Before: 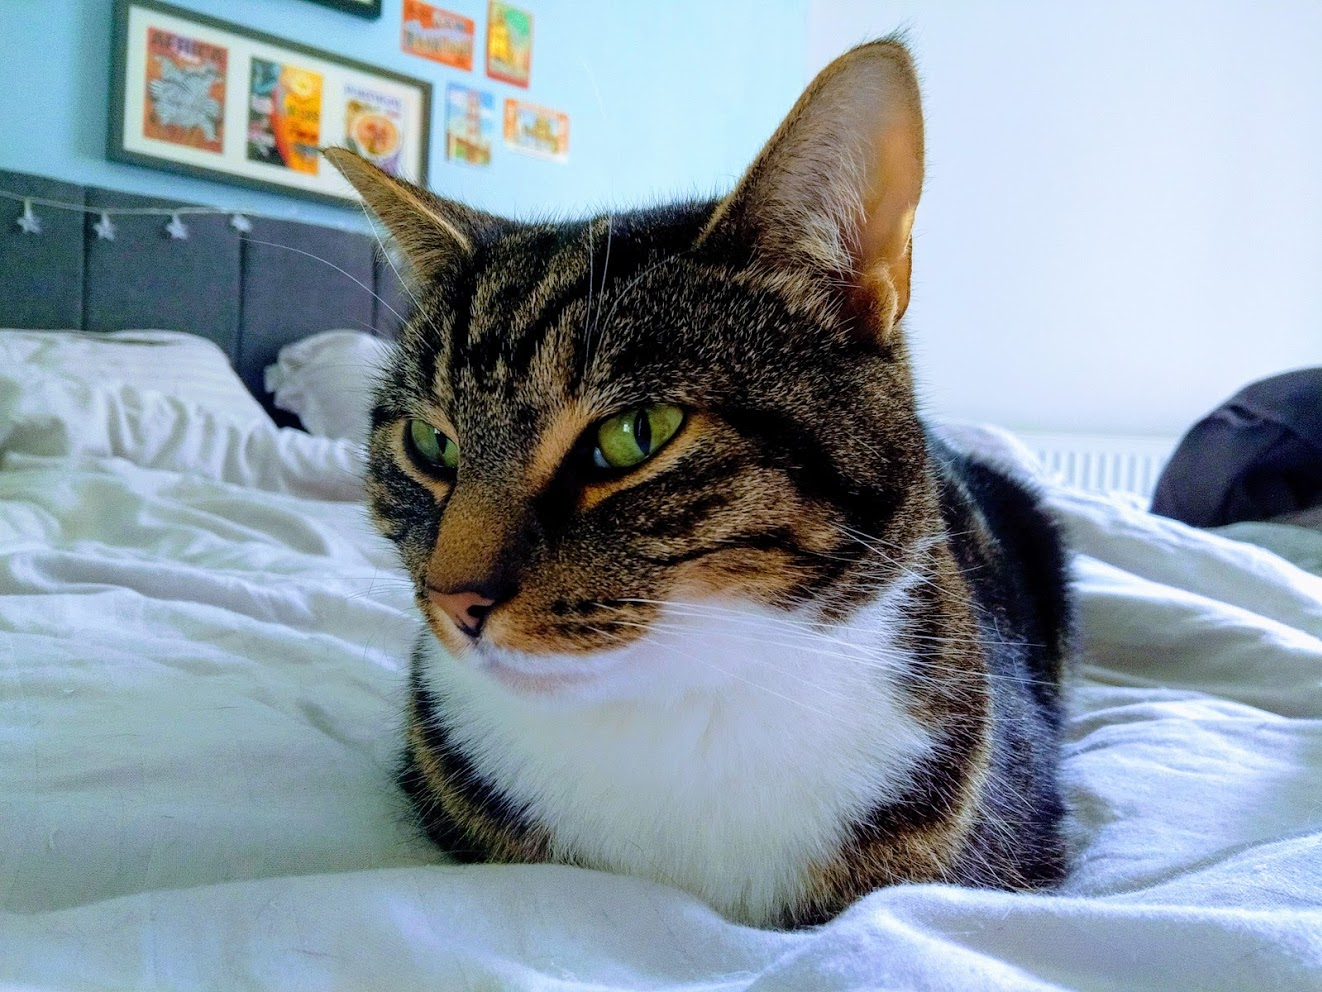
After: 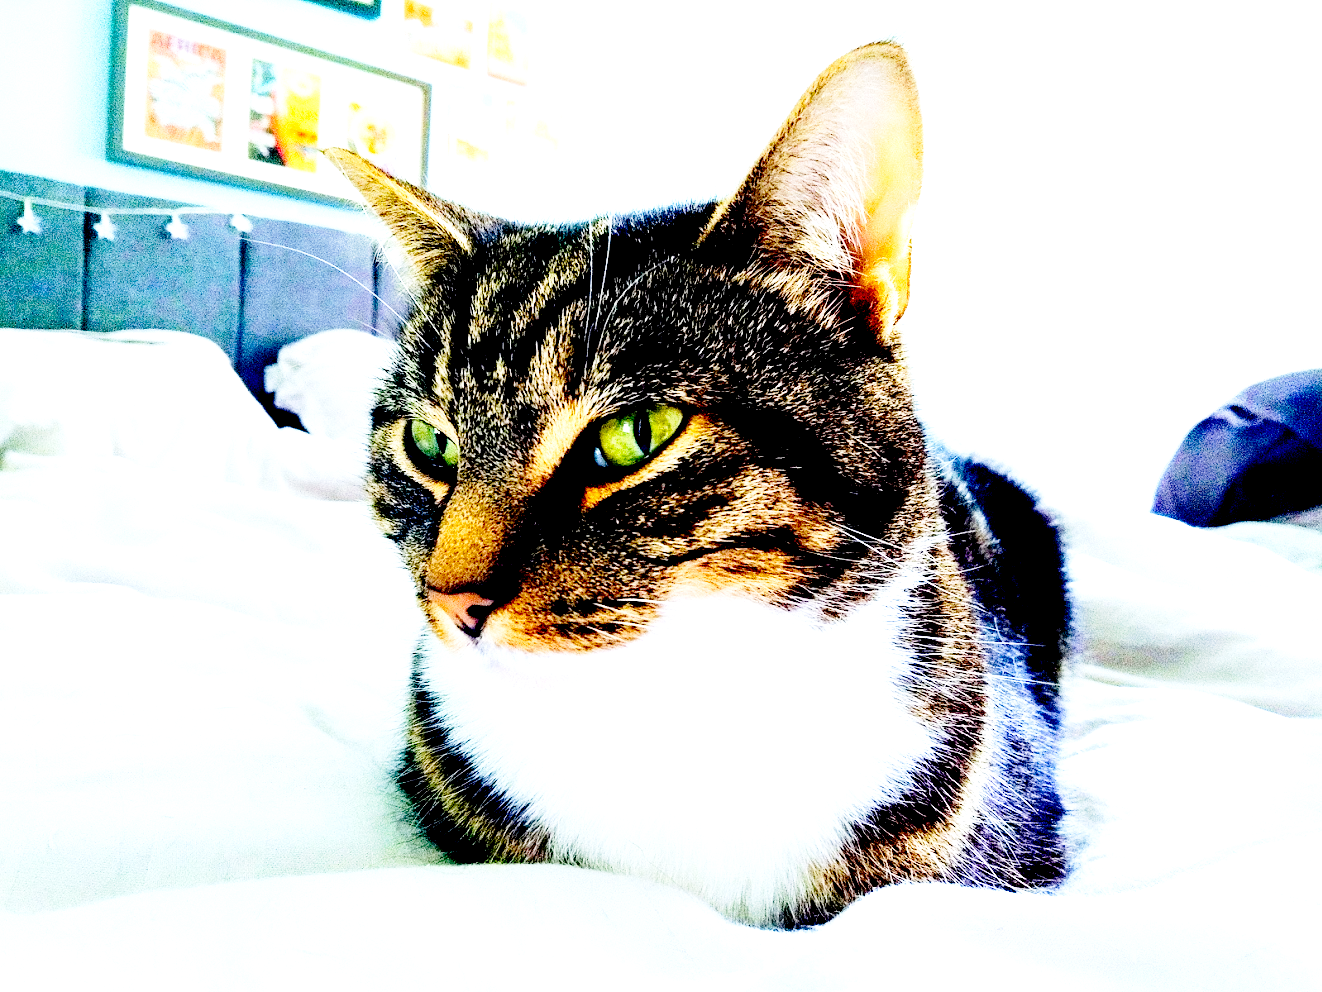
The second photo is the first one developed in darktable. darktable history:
contrast equalizer: y [[0.579, 0.58, 0.505, 0.5, 0.5, 0.5], [0.5 ×6], [0.5 ×6], [0 ×6], [0 ×6]]
exposure: black level correction 0.016, exposure 1.774 EV, compensate highlight preservation false
tone equalizer: on, module defaults
base curve: curves: ch0 [(0, 0) (0.028, 0.03) (0.121, 0.232) (0.46, 0.748) (0.859, 0.968) (1, 1)], preserve colors none
